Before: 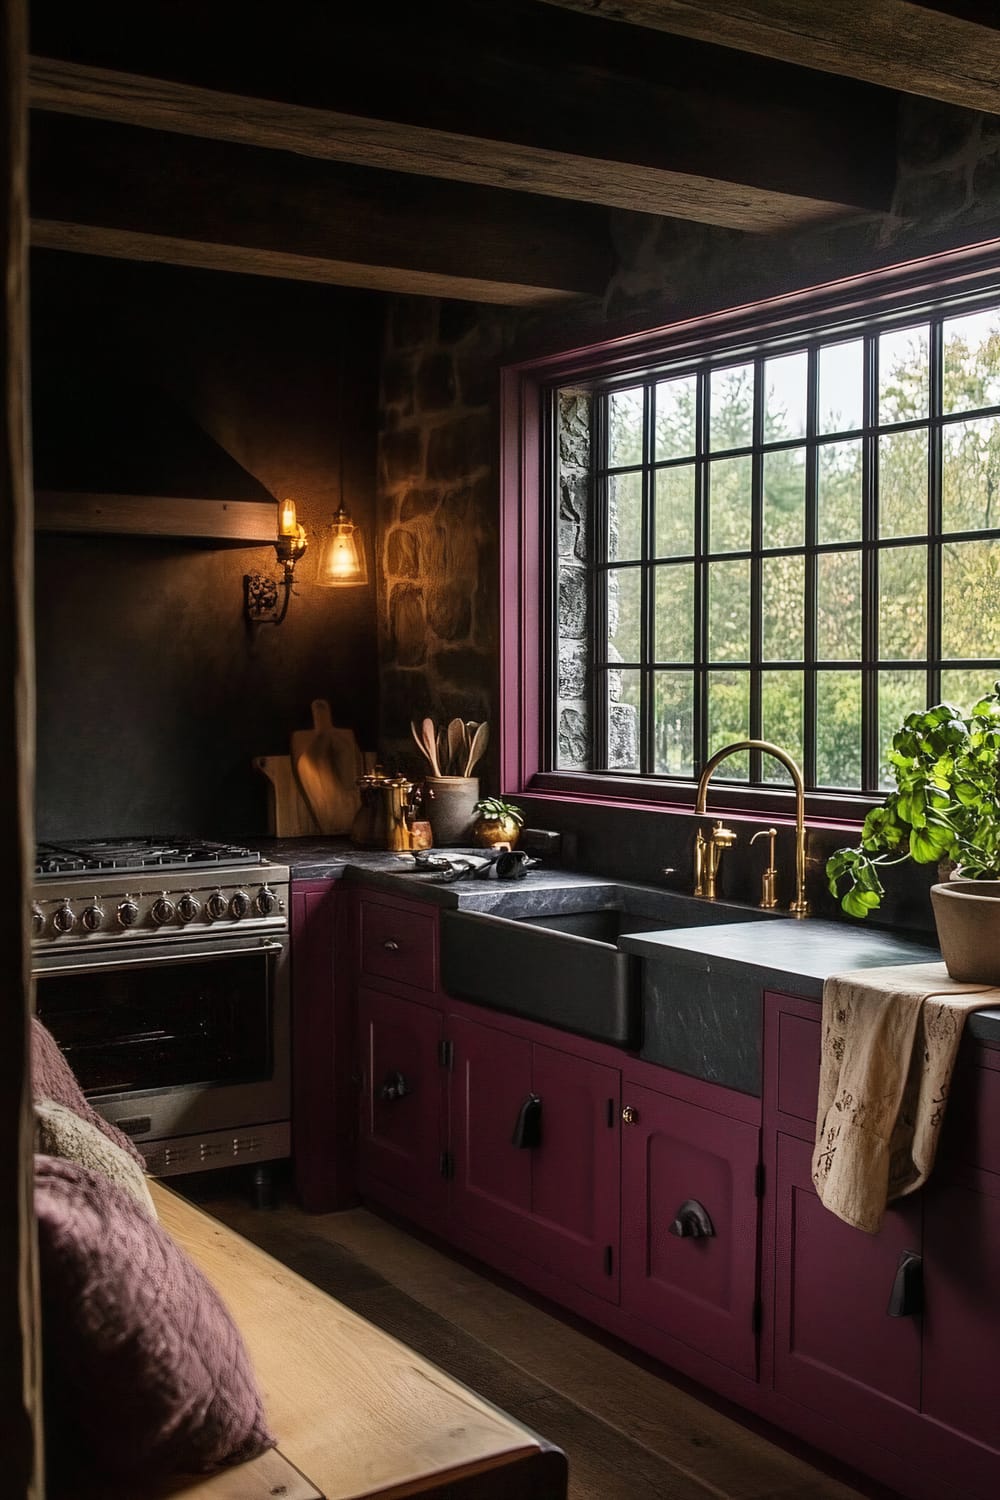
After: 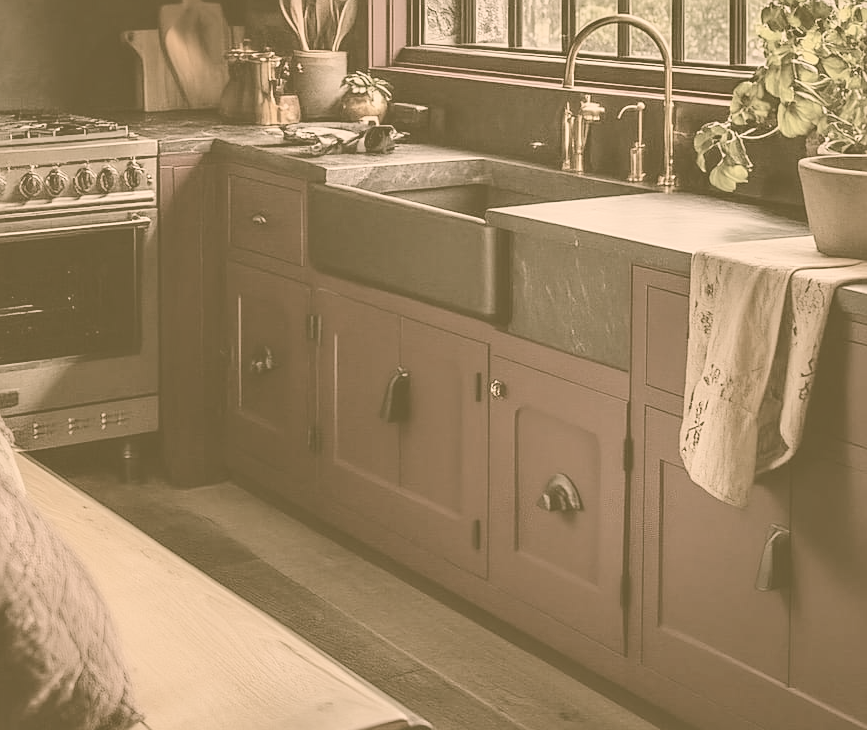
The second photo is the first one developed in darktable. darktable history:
sharpen: radius 1.896, amount 0.408, threshold 1.305
crop and rotate: left 13.256%, top 48.421%, bottom 2.867%
color correction: highlights a* 8.24, highlights b* 15.5, shadows a* -0.374, shadows b* 26.06
tone curve: curves: ch0 [(0, 0) (0.003, 0) (0.011, 0) (0.025, 0) (0.044, 0.006) (0.069, 0.024) (0.1, 0.038) (0.136, 0.052) (0.177, 0.08) (0.224, 0.112) (0.277, 0.145) (0.335, 0.206) (0.399, 0.284) (0.468, 0.372) (0.543, 0.477) (0.623, 0.593) (0.709, 0.717) (0.801, 0.815) (0.898, 0.92) (1, 1)], color space Lab, independent channels, preserve colors none
shadows and highlights: soften with gaussian
contrast brightness saturation: contrast -0.302, brightness 0.76, saturation -0.788
